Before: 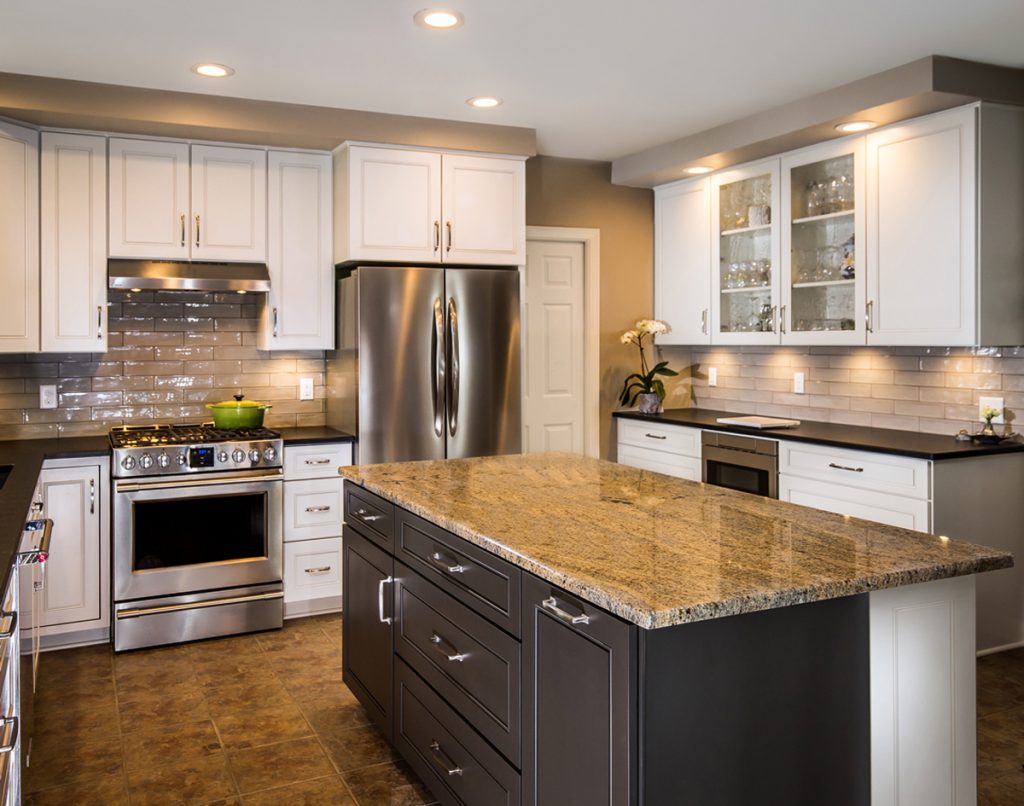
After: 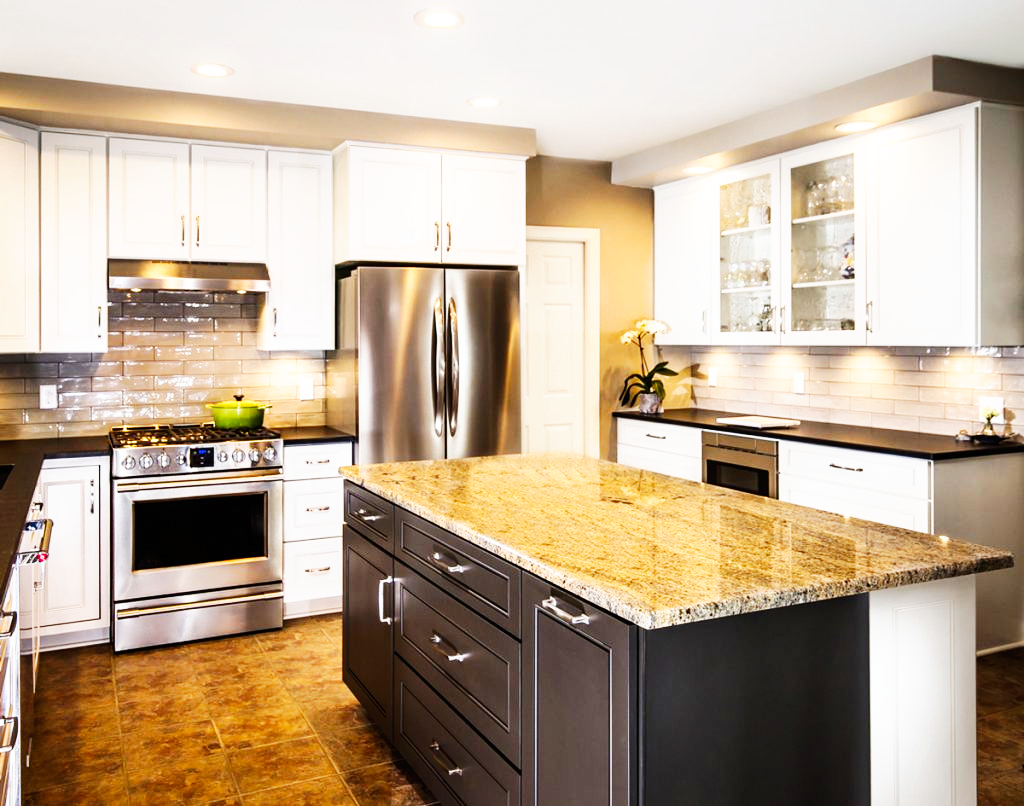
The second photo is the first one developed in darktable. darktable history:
tone equalizer: on, module defaults
base curve: curves: ch0 [(0, 0) (0.007, 0.004) (0.027, 0.03) (0.046, 0.07) (0.207, 0.54) (0.442, 0.872) (0.673, 0.972) (1, 1)], preserve colors none
